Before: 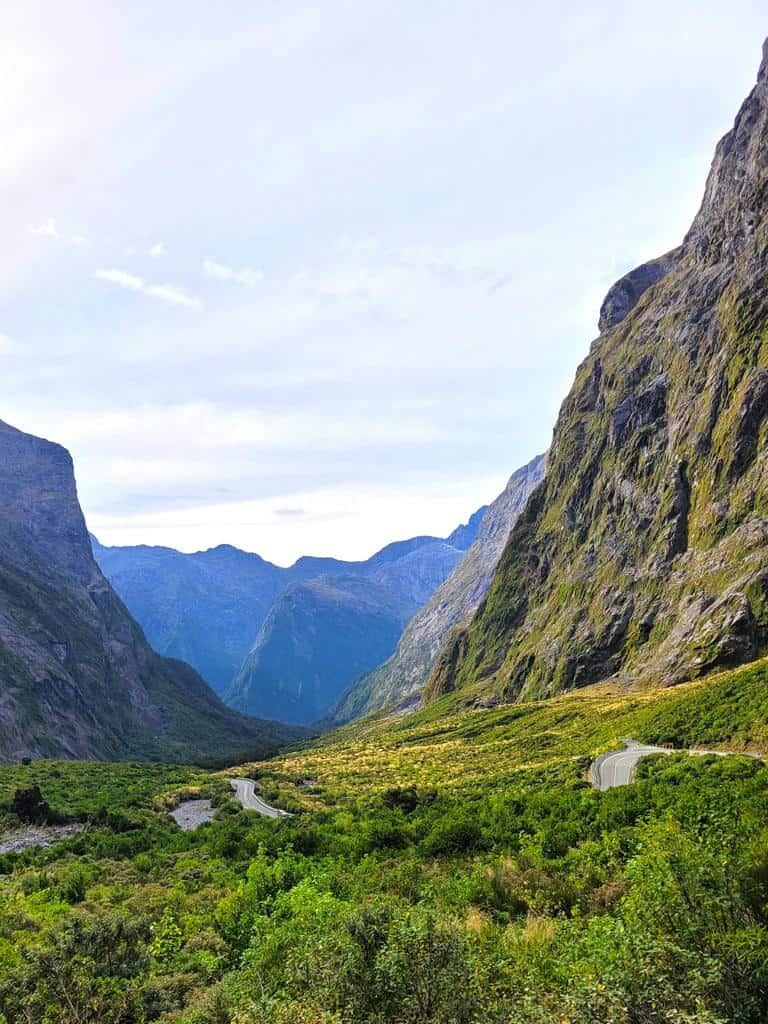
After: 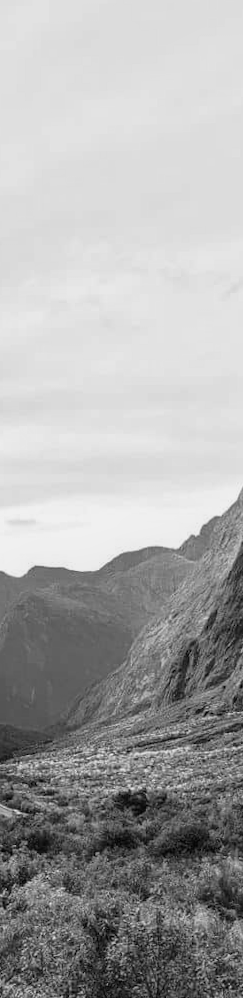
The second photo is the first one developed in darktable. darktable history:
monochrome: a 73.58, b 64.21
rotate and perspective: rotation 0.074°, lens shift (vertical) 0.096, lens shift (horizontal) -0.041, crop left 0.043, crop right 0.952, crop top 0.024, crop bottom 0.979
crop: left 33.36%, right 33.36%
